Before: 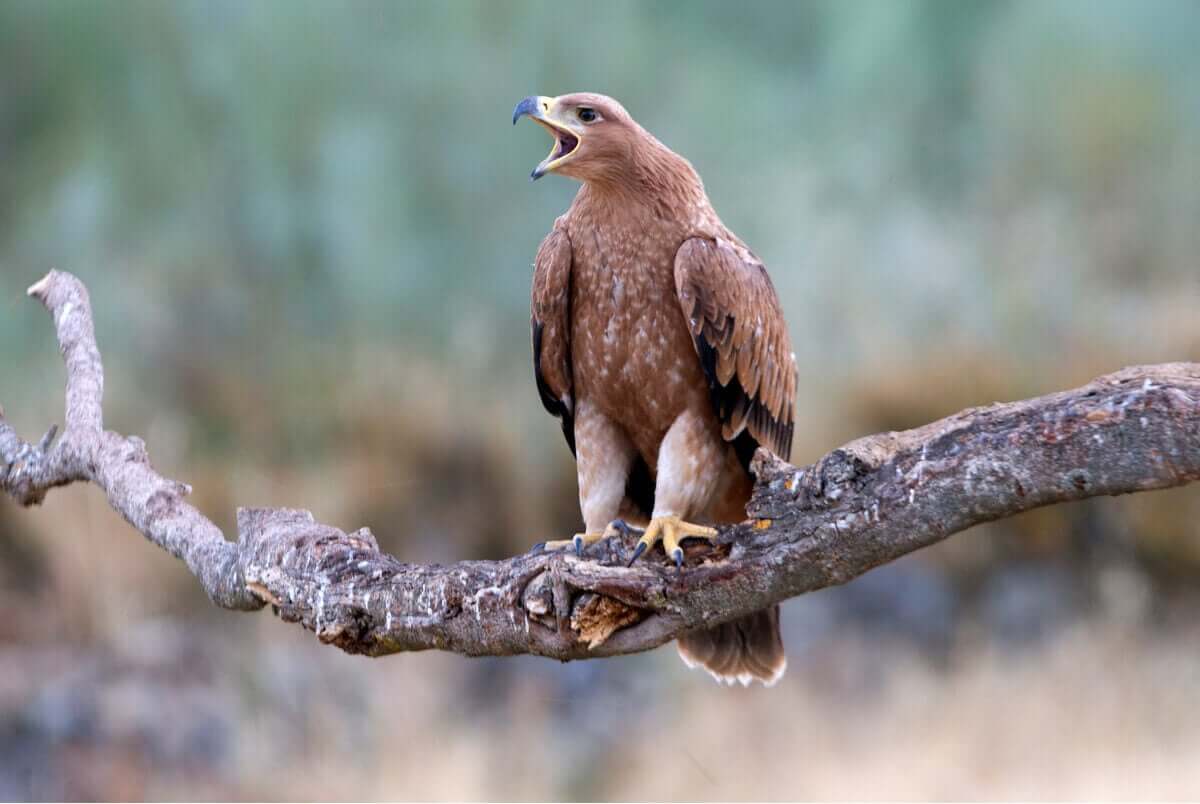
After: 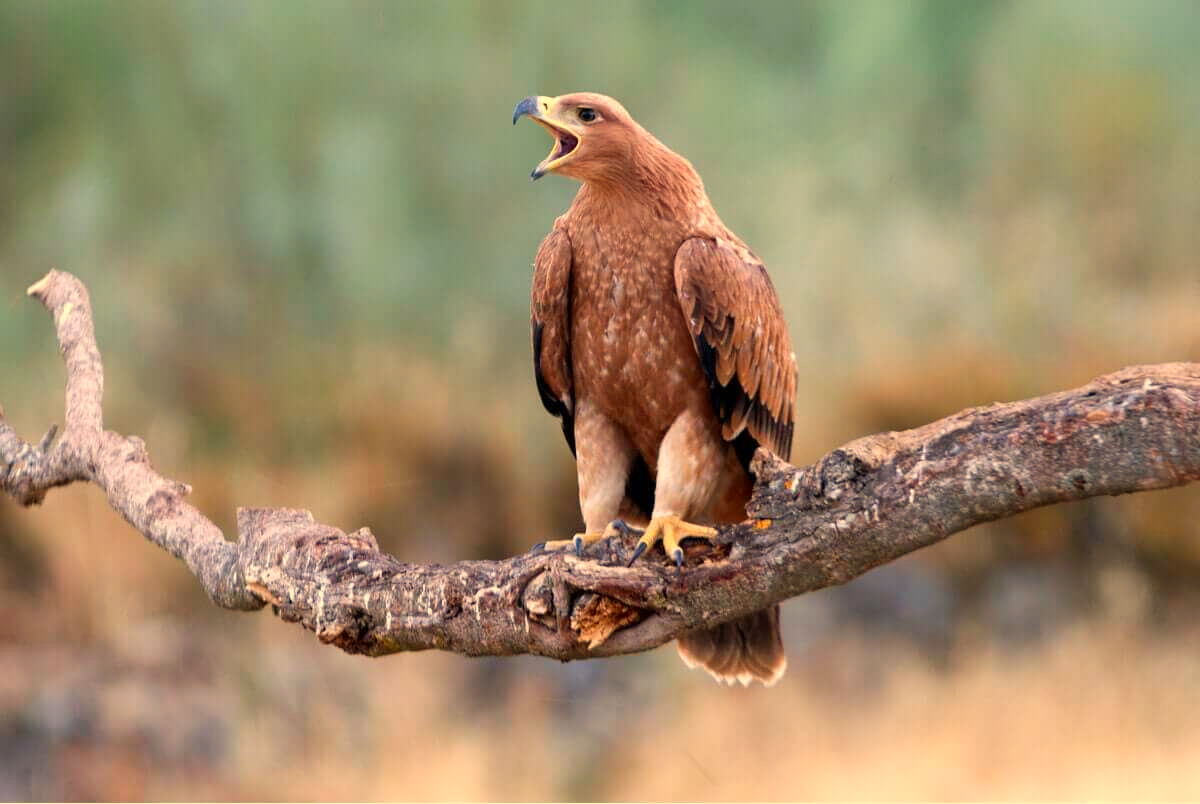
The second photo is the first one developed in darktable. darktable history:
contrast brightness saturation: saturation 0.18
rgb levels: preserve colors max RGB
white balance: red 1.138, green 0.996, blue 0.812
